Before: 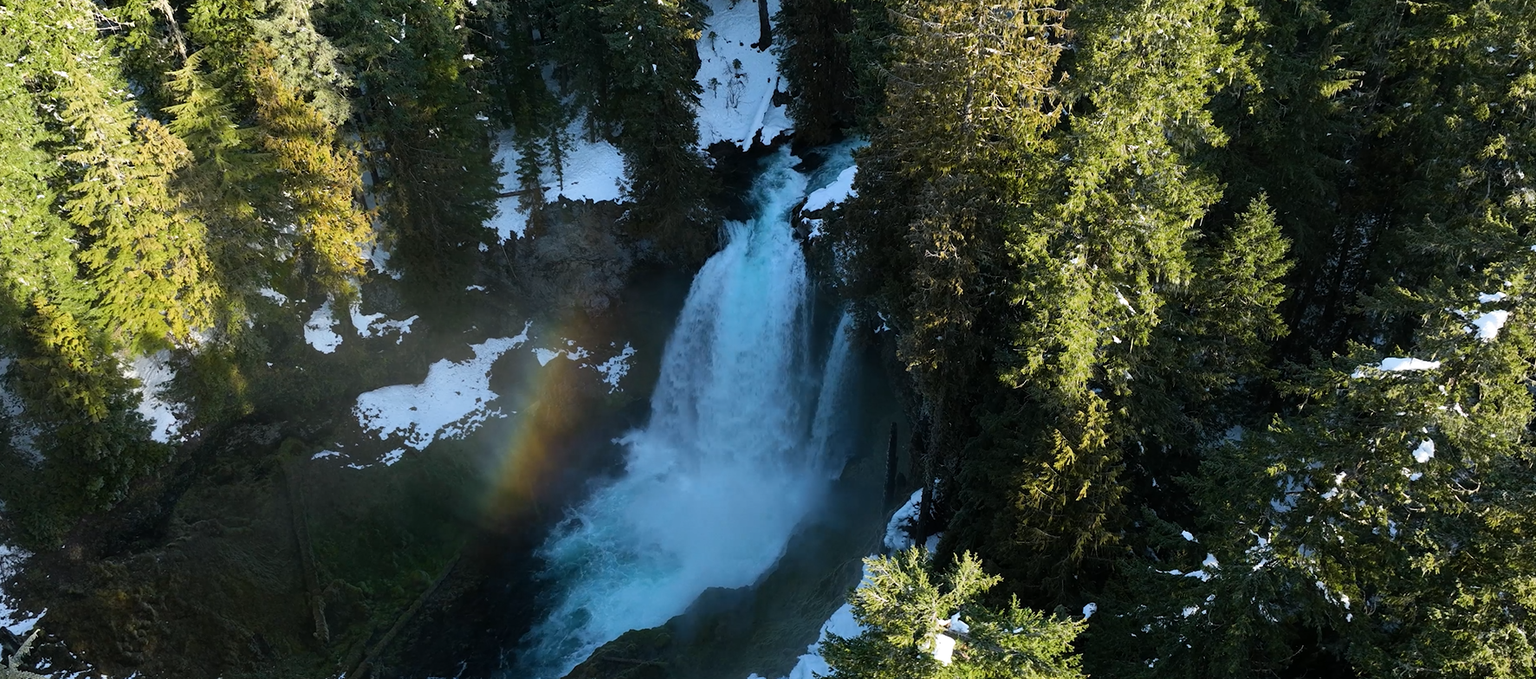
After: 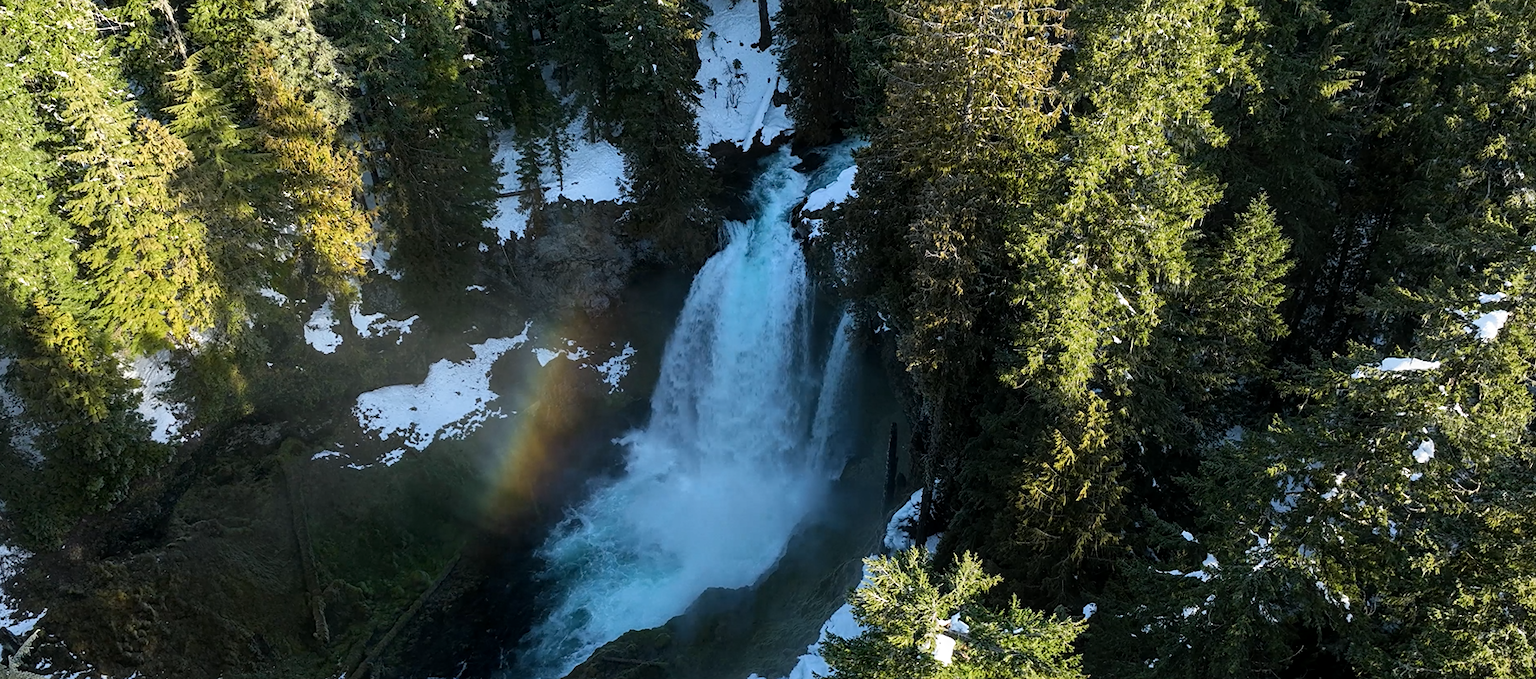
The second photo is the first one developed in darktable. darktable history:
sharpen: amount 0.2
local contrast: on, module defaults
tone equalizer: on, module defaults
